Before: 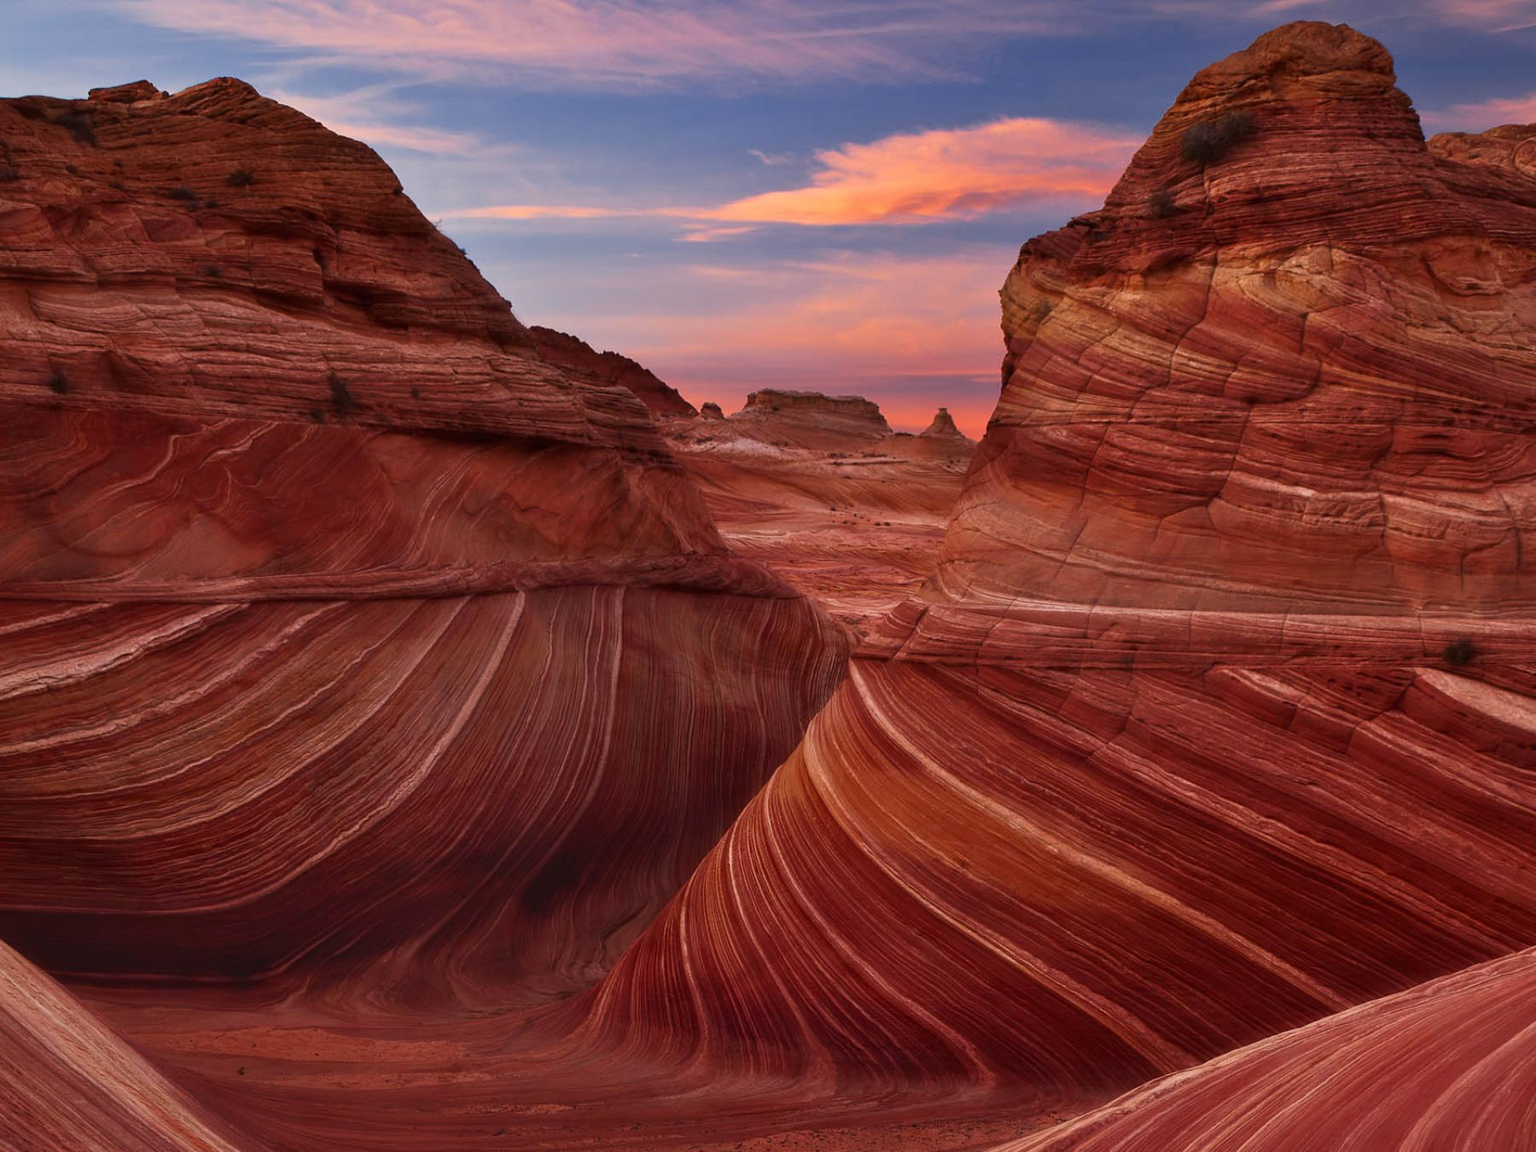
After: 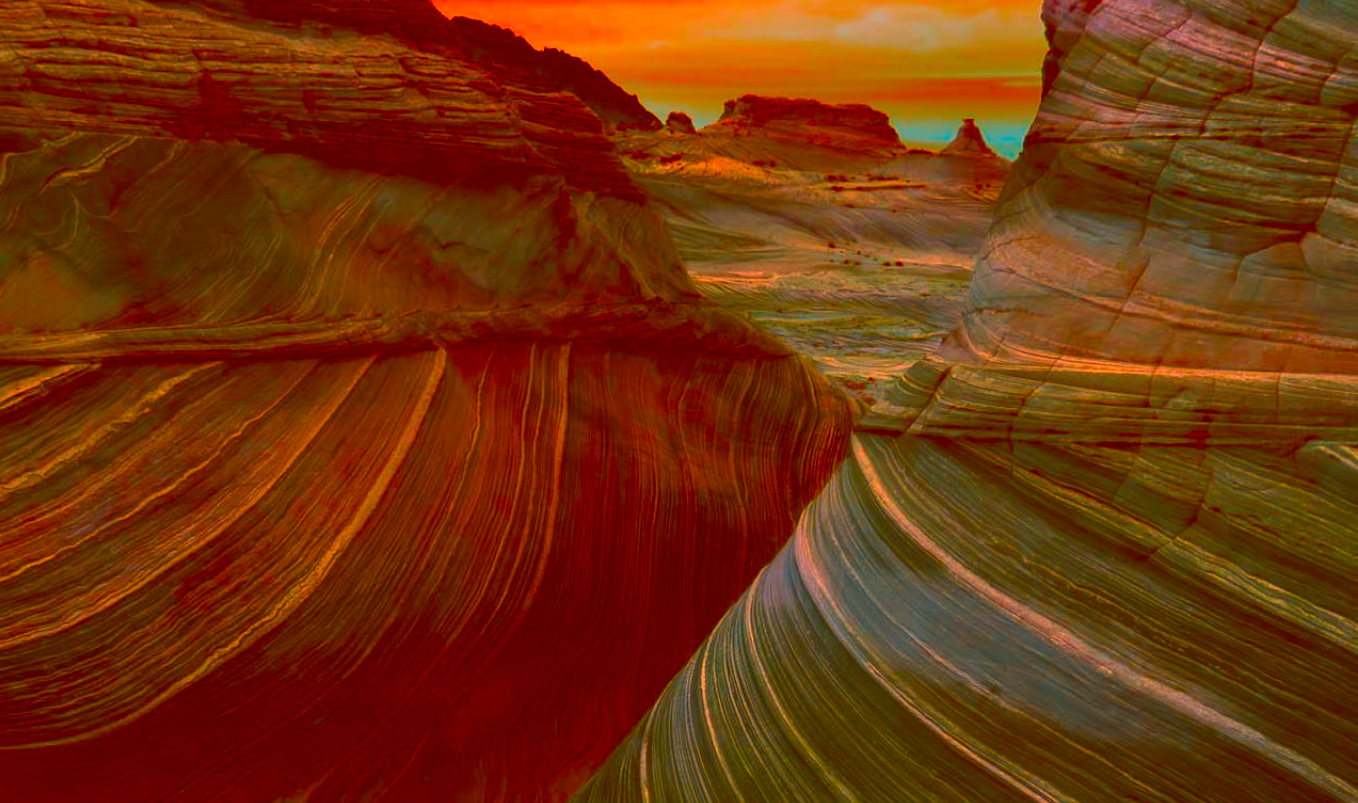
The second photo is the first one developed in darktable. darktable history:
color correction: highlights a* -39.33, highlights b* -39.22, shadows a* -39.91, shadows b* -39.26, saturation -2.94
crop: left 10.987%, top 27.189%, right 18.242%, bottom 17.011%
